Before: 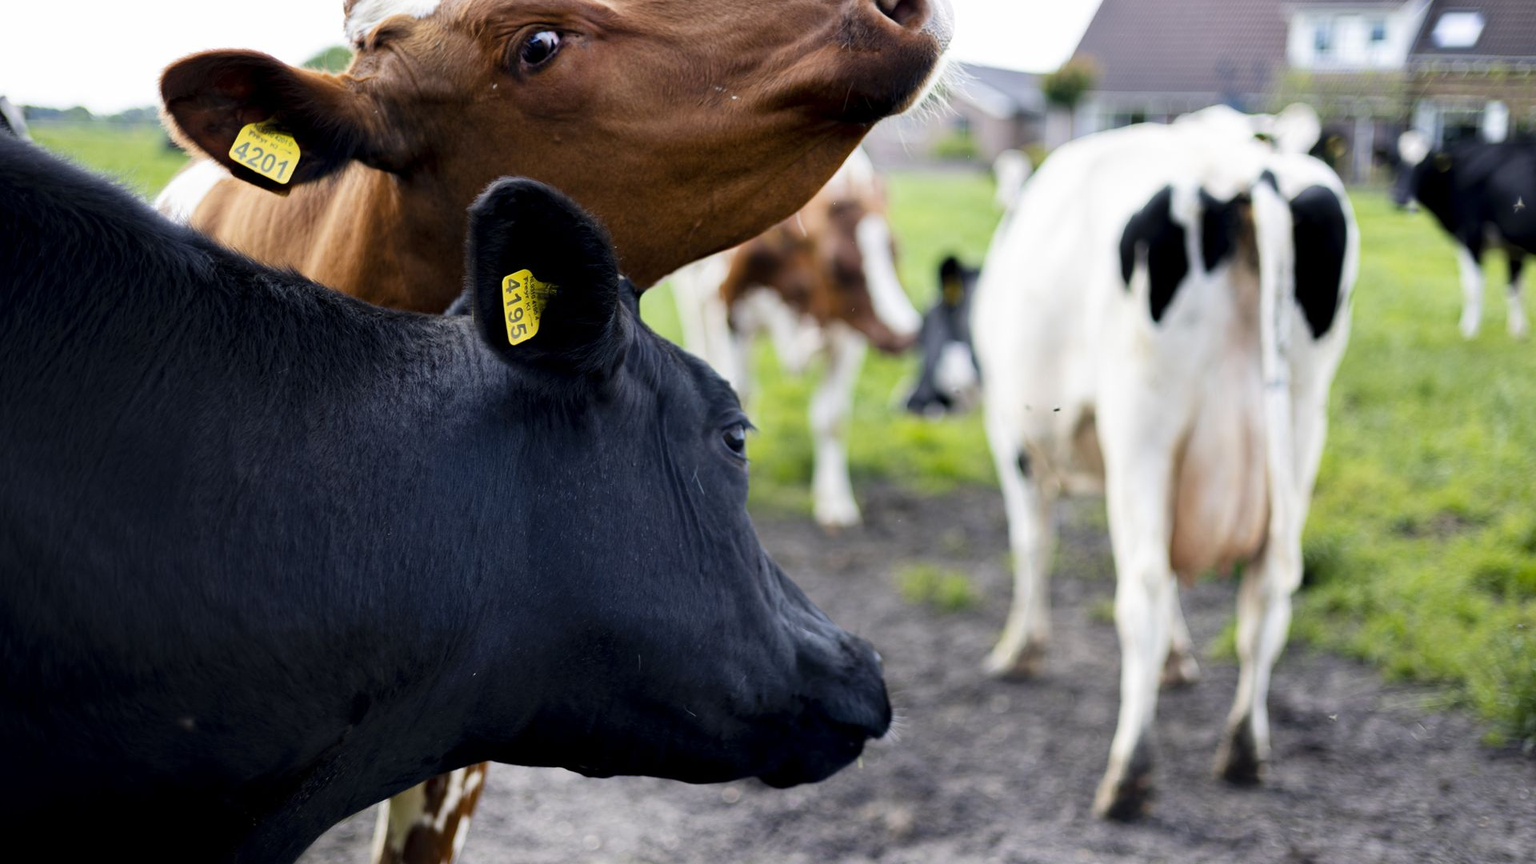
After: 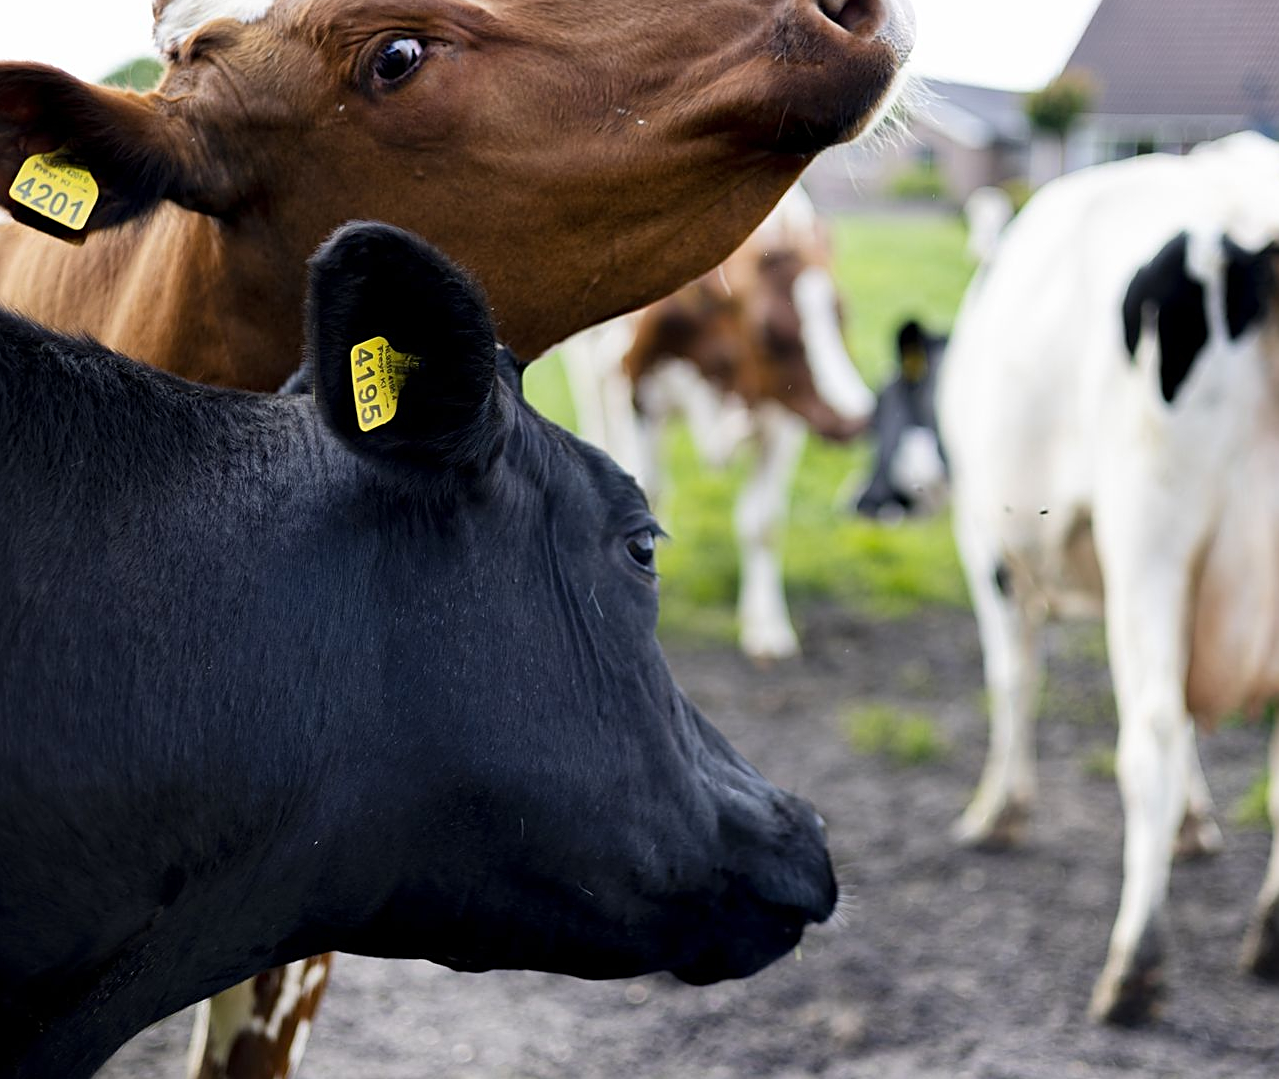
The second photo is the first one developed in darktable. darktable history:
crop and rotate: left 14.436%, right 18.898%
sharpen: on, module defaults
